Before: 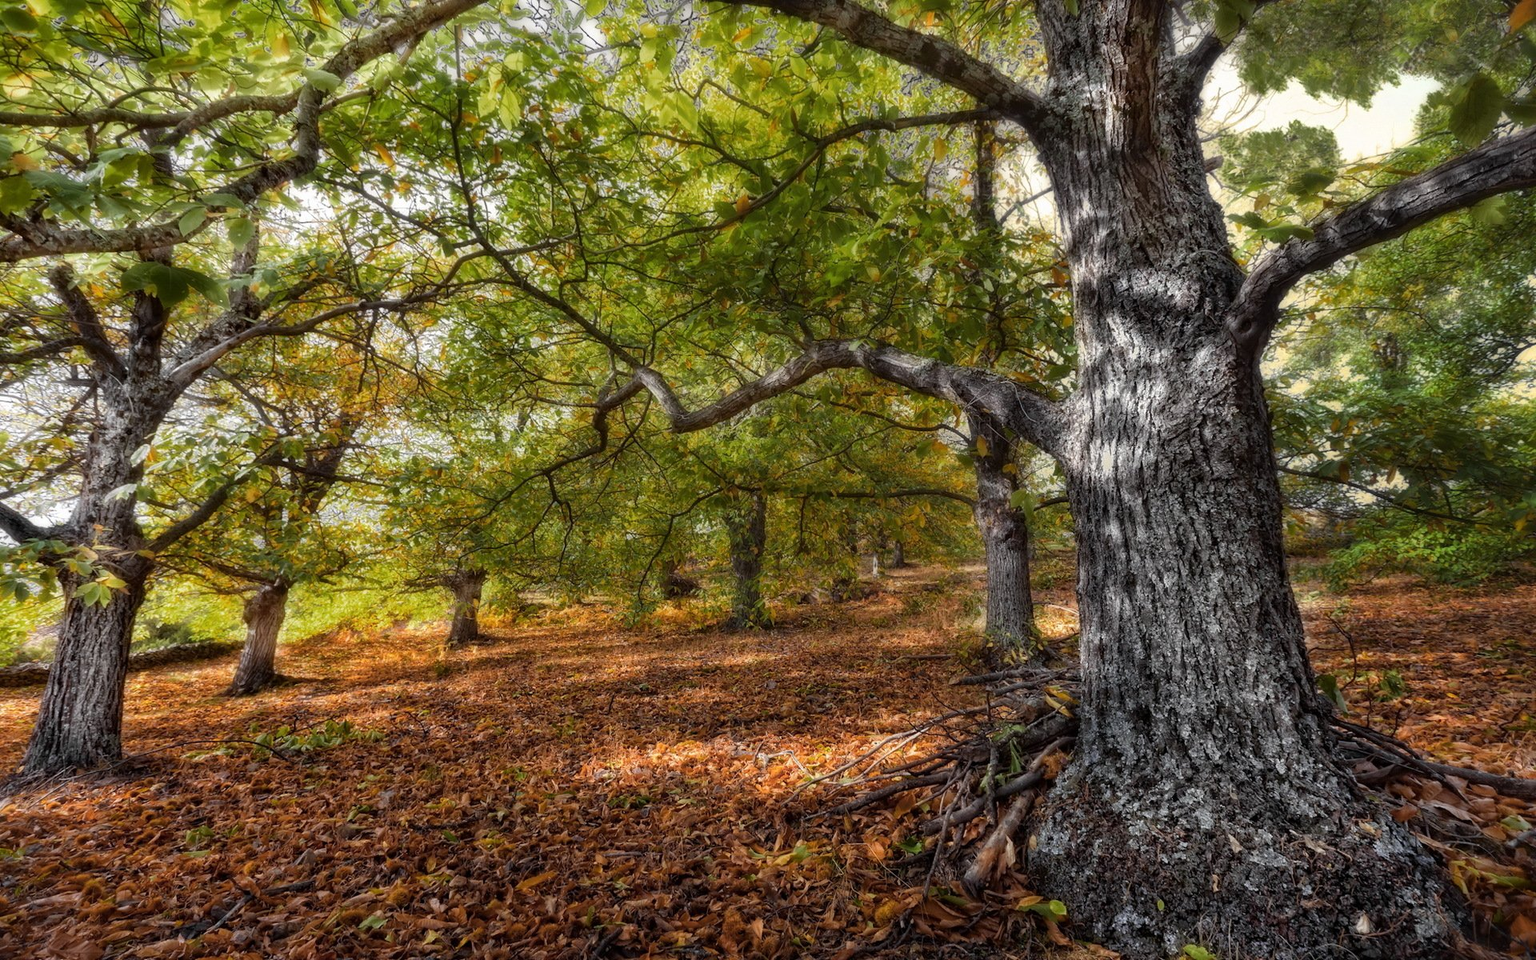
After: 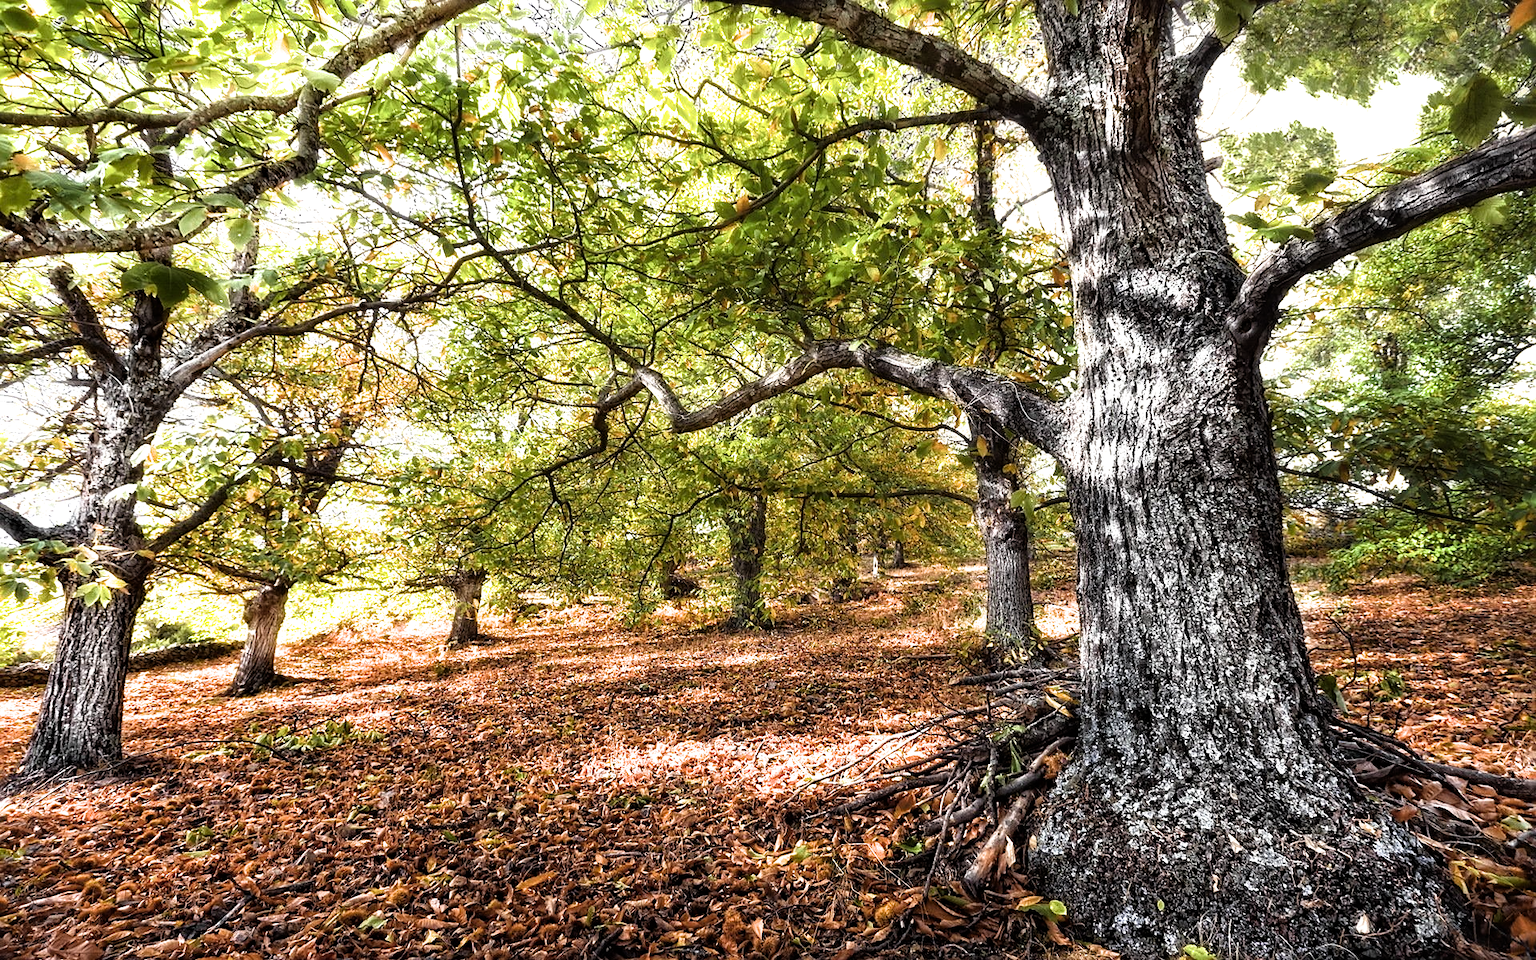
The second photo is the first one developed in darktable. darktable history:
sharpen: on, module defaults
filmic rgb: black relative exposure -7.99 EV, white relative exposure 2.19 EV, hardness 6.9
exposure: black level correction 0, exposure 1 EV, compensate highlight preservation false
